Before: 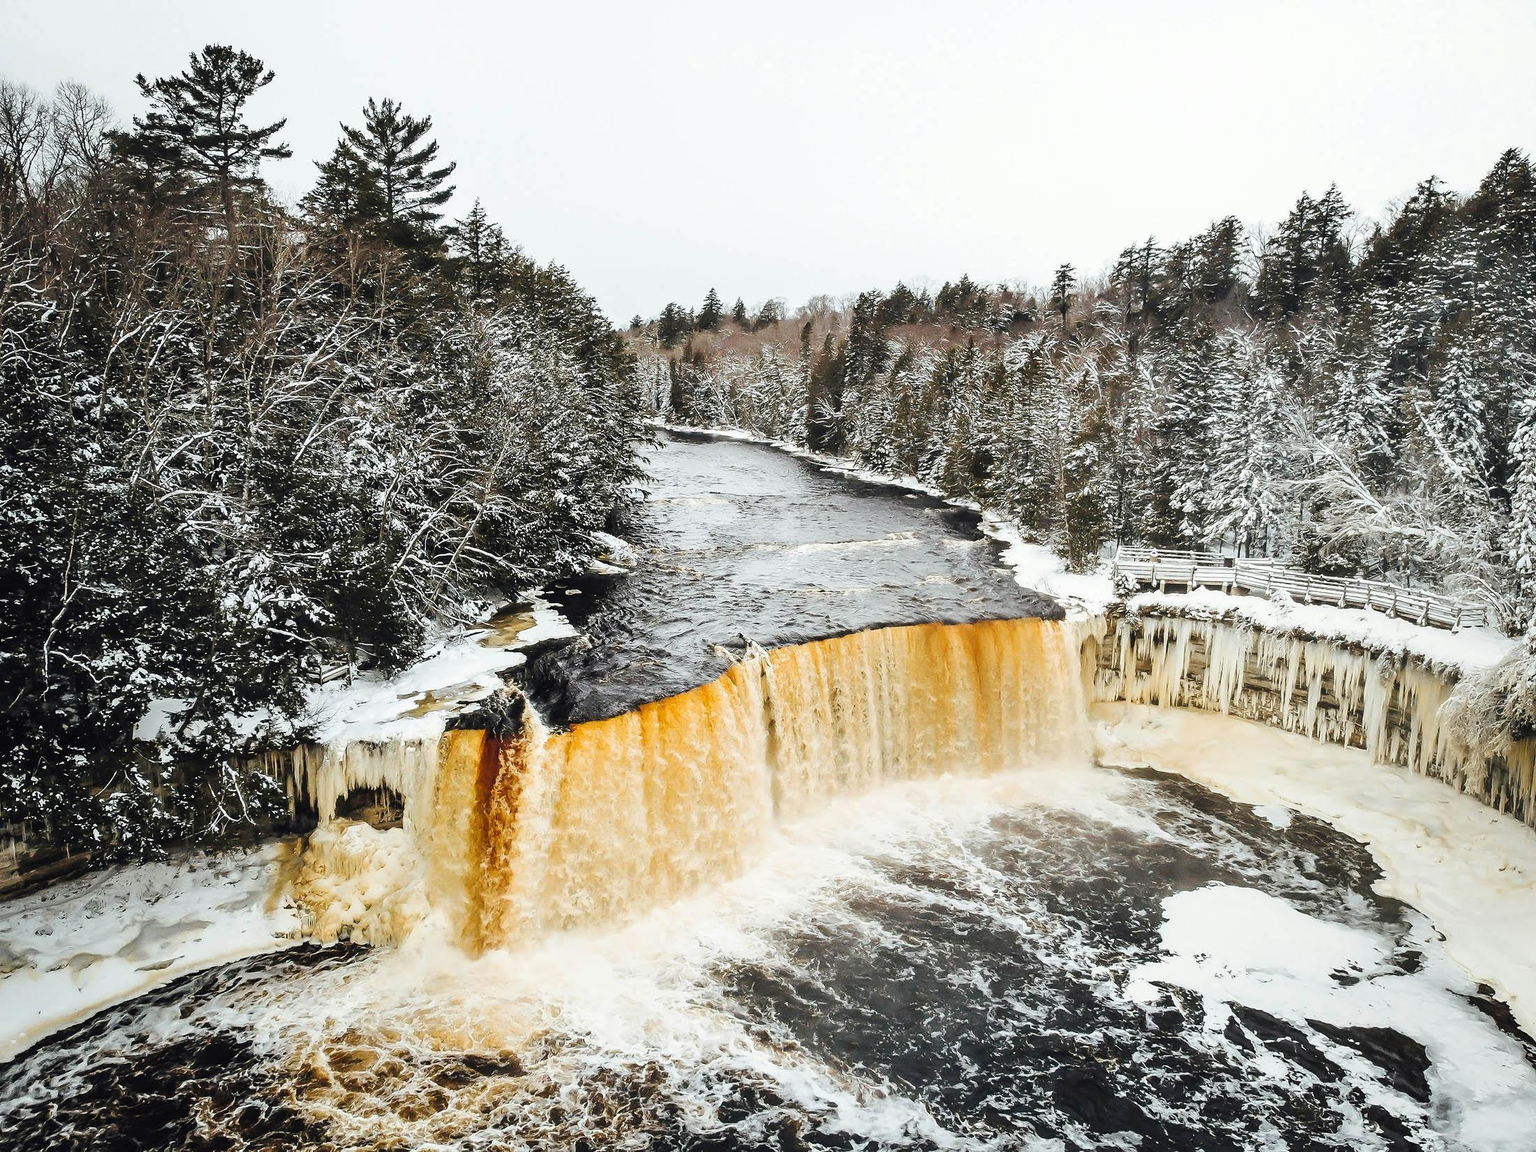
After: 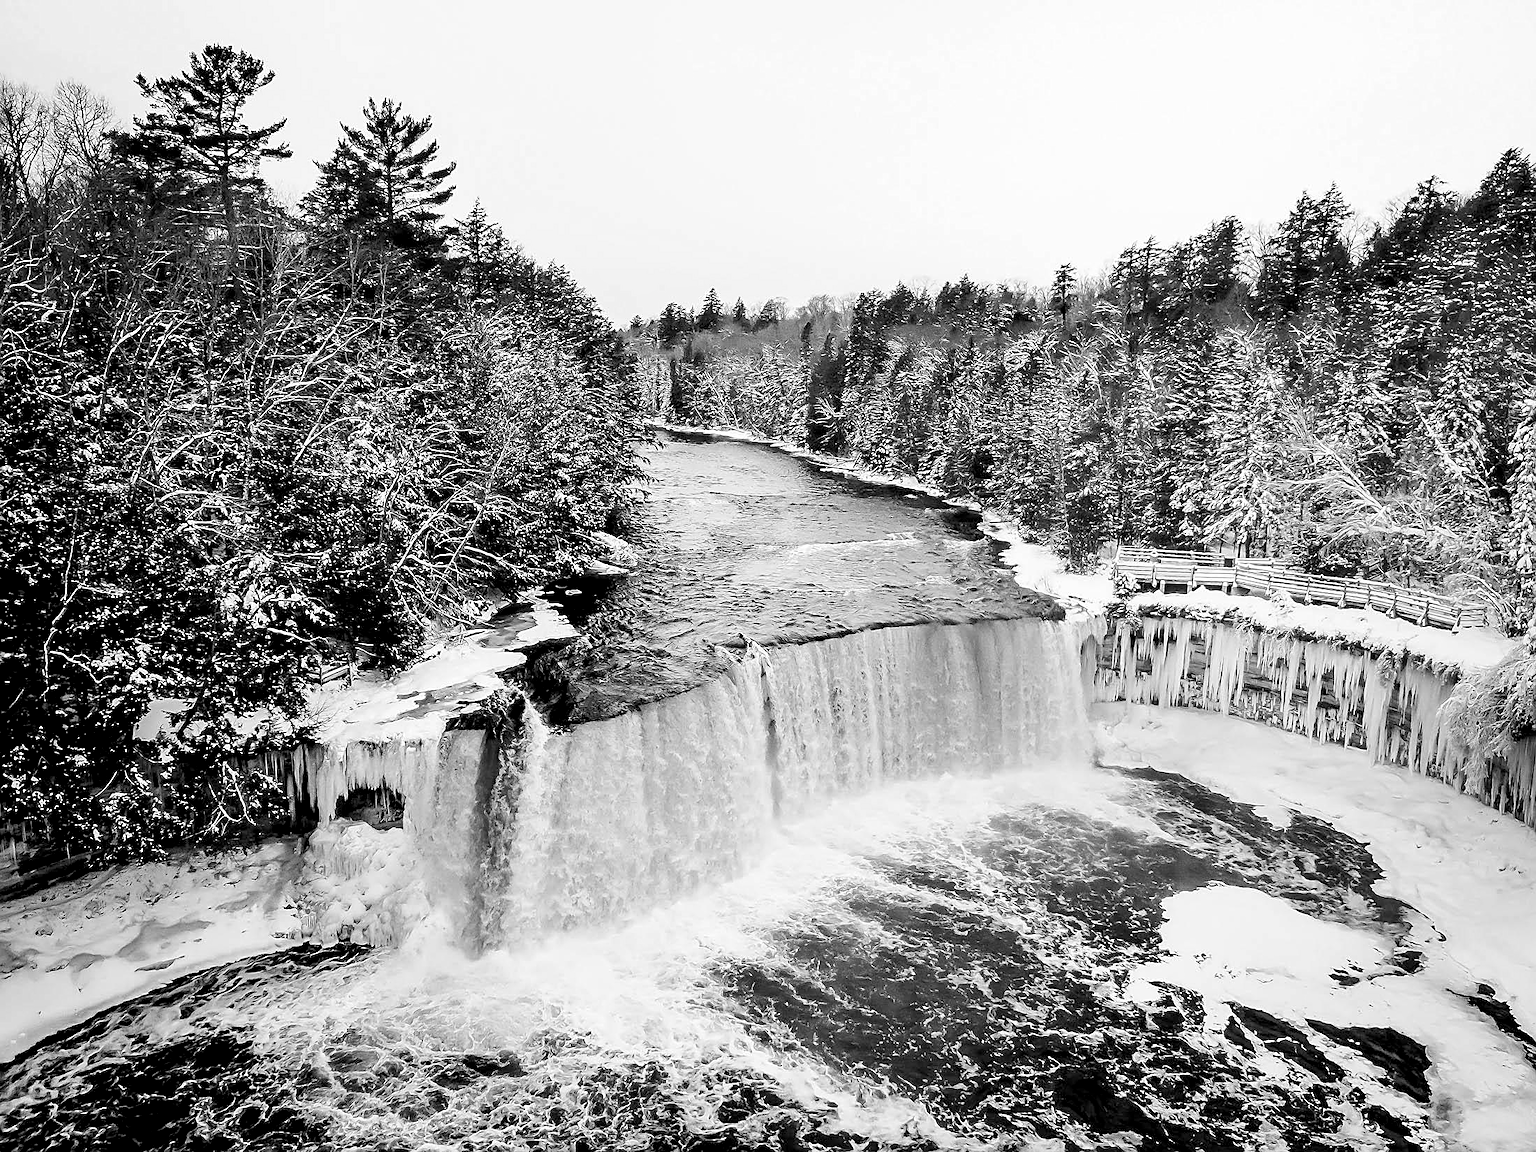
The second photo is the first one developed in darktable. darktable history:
sharpen: on, module defaults
exposure: black level correction 0.012, compensate highlight preservation false
monochrome: on, module defaults
